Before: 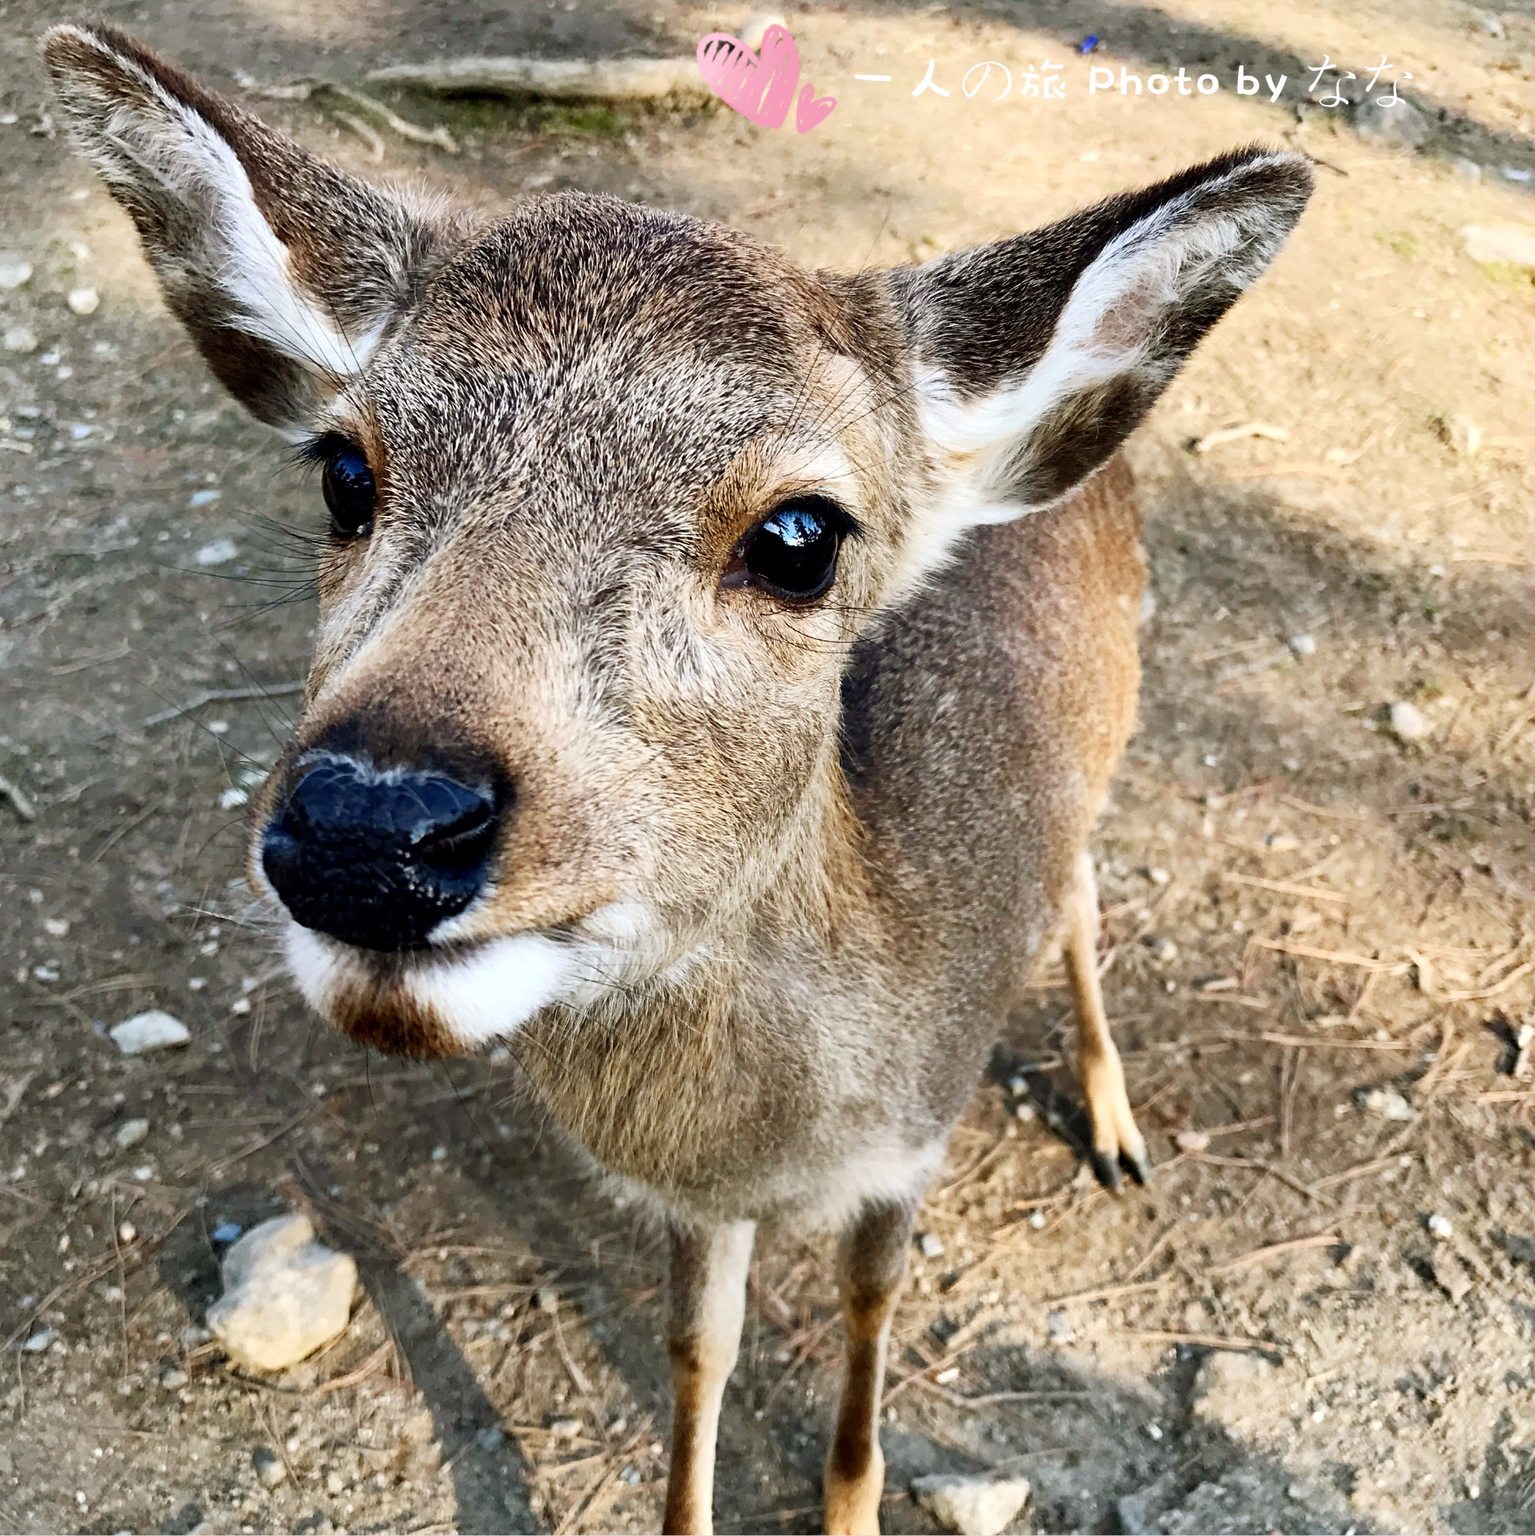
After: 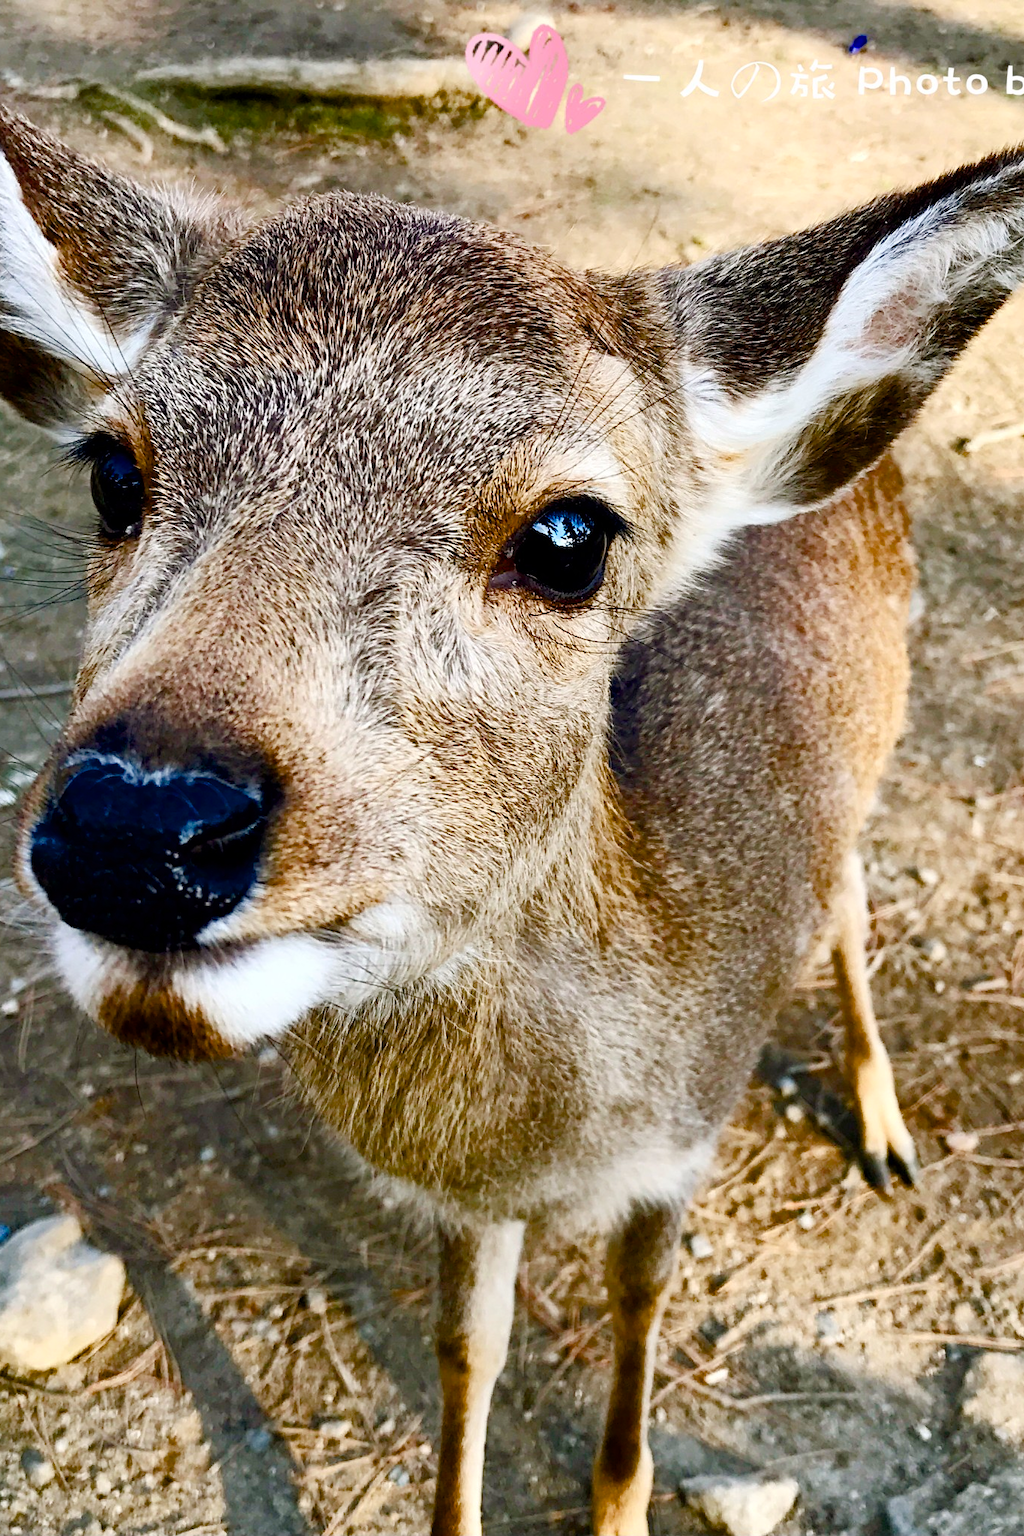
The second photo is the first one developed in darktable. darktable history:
color balance rgb: linear chroma grading › global chroma 15.649%, perceptual saturation grading › global saturation 0.262%, perceptual saturation grading › highlights -17.757%, perceptual saturation grading › mid-tones 33.175%, perceptual saturation grading › shadows 50.444%, global vibrance 10.551%, saturation formula JzAzBz (2021)
crop and rotate: left 15.098%, right 18.199%
